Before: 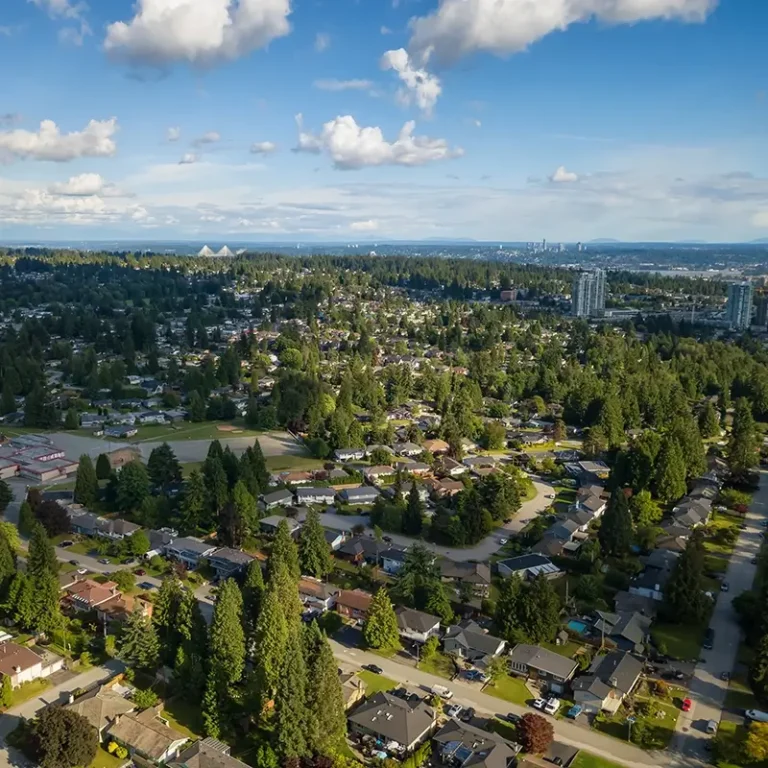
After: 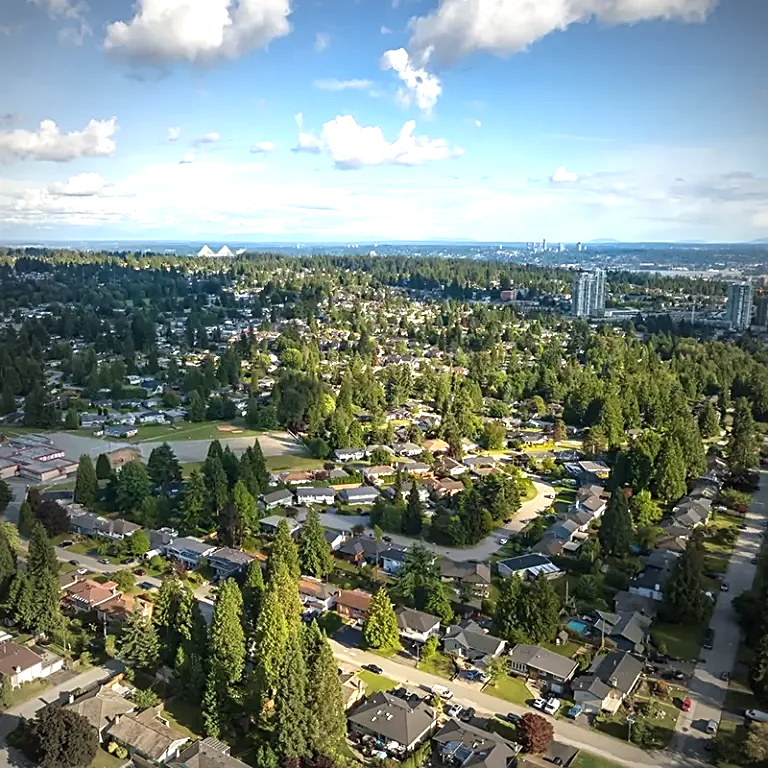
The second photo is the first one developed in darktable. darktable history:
exposure: black level correction 0, exposure 0.904 EV, compensate exposure bias true, compensate highlight preservation false
sharpen: on, module defaults
vignetting: fall-off start 67.87%, fall-off radius 67.95%, automatic ratio true
